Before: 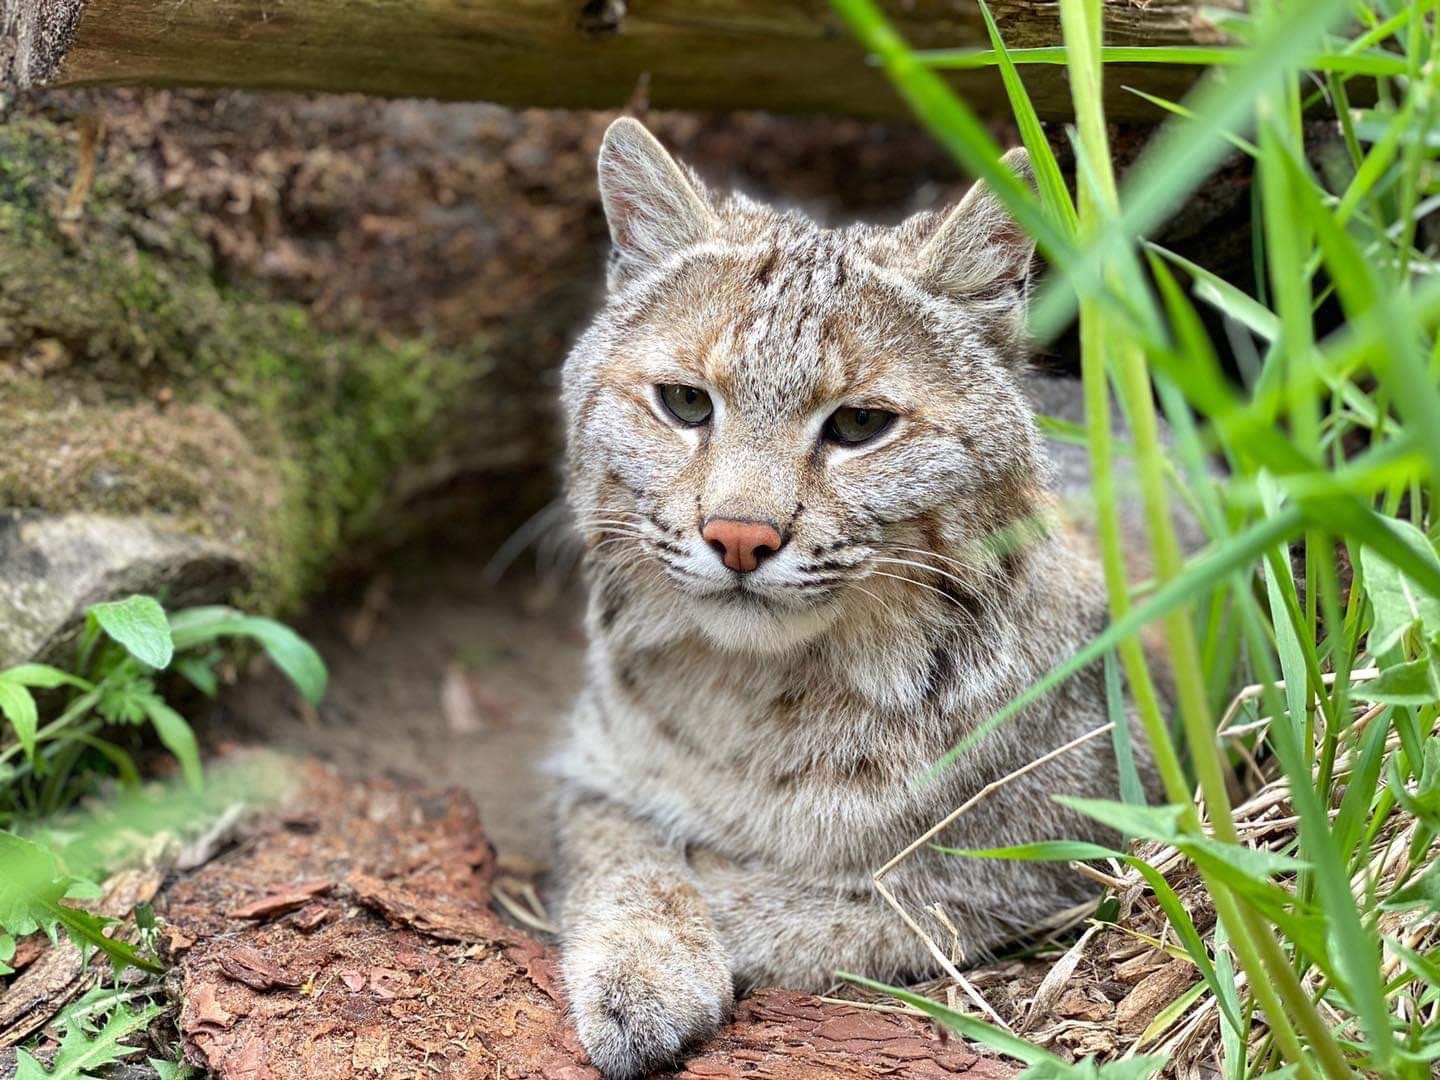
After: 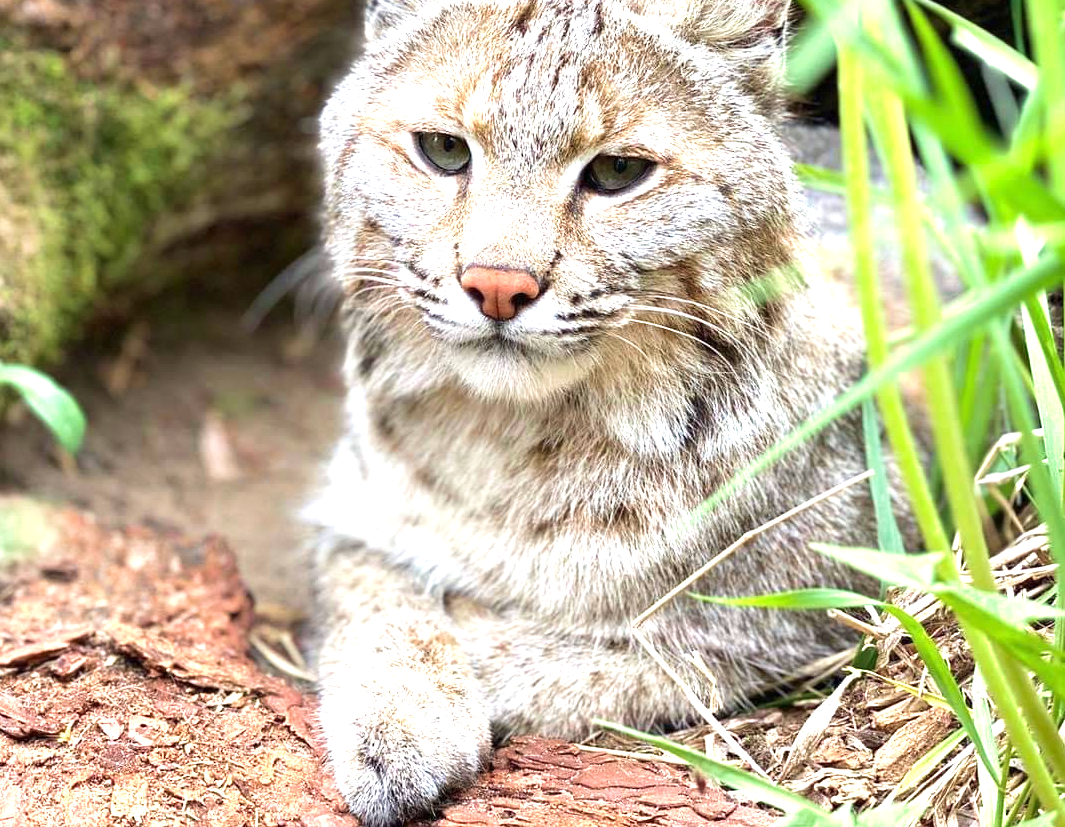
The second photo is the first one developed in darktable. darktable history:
exposure: exposure 1 EV, compensate highlight preservation false
velvia: on, module defaults
crop: left 16.863%, top 23.343%, right 9.123%
